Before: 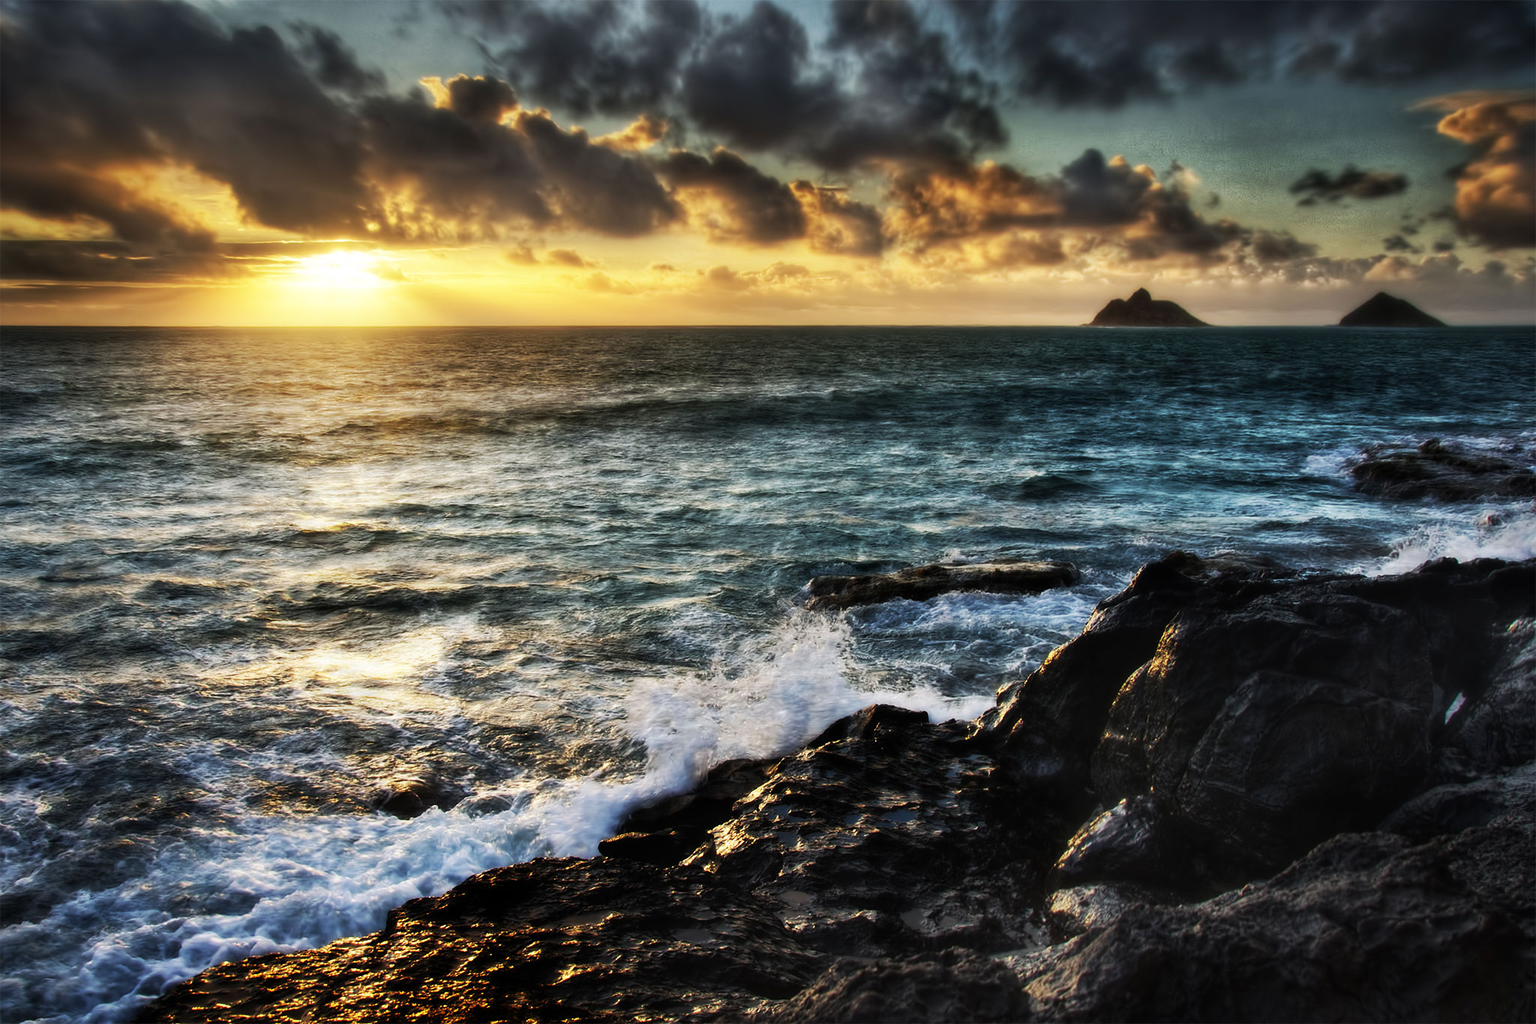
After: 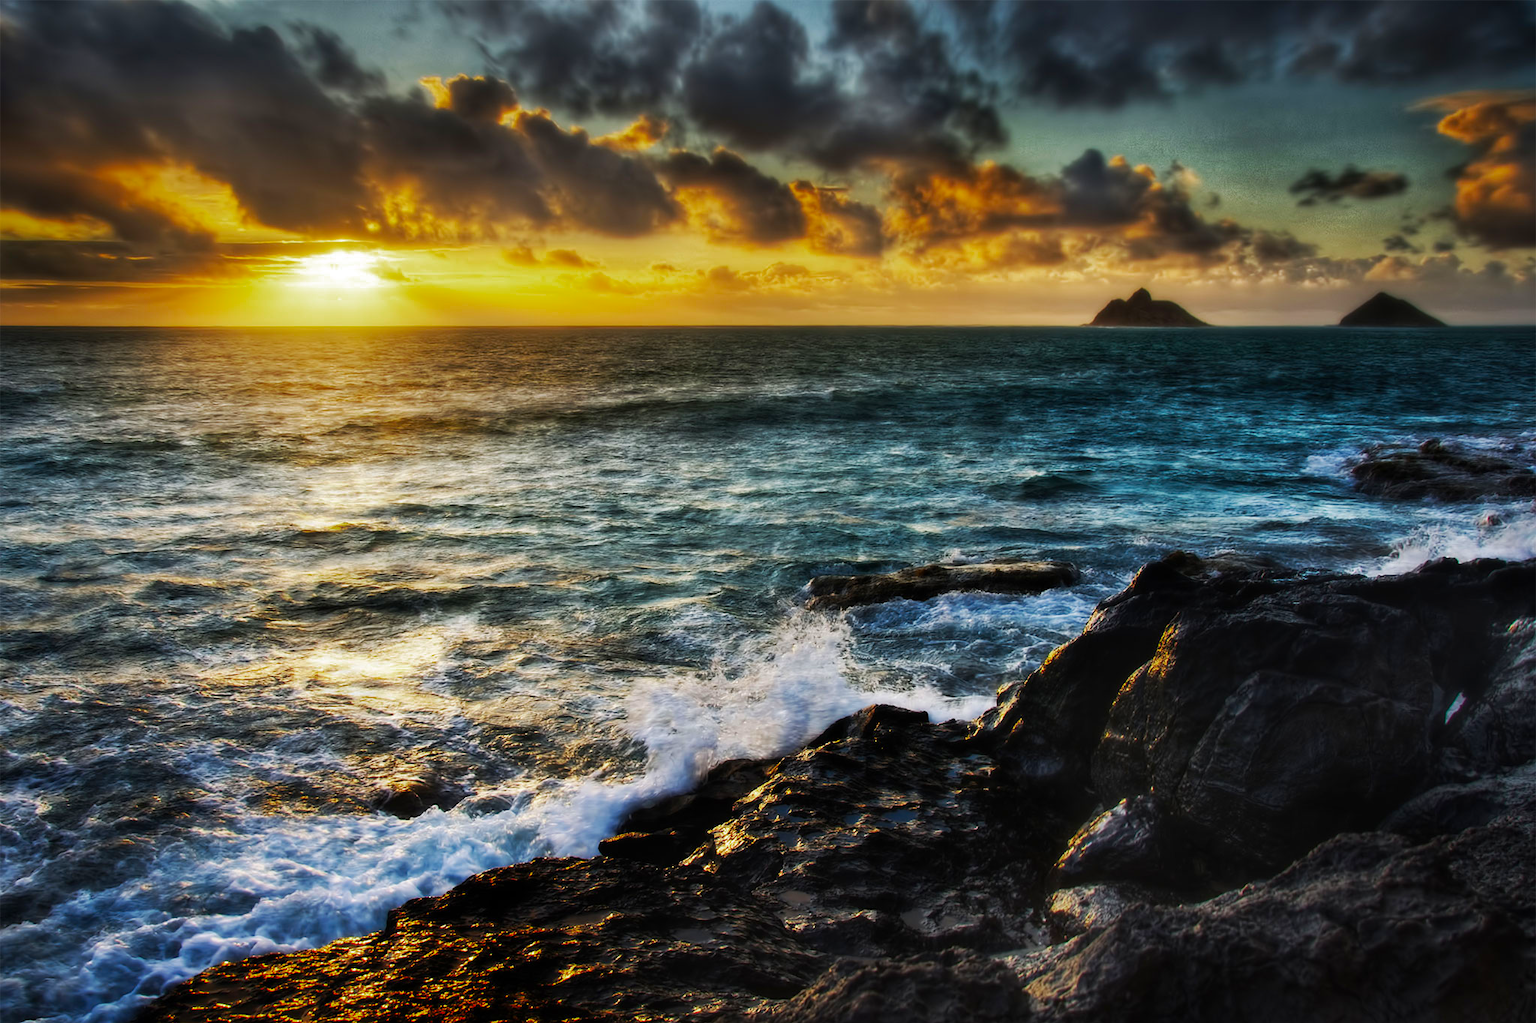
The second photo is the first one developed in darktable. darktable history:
color zones: curves: ch0 [(0, 0.425) (0.143, 0.422) (0.286, 0.42) (0.429, 0.419) (0.571, 0.419) (0.714, 0.42) (0.857, 0.422) (1, 0.425)]; ch1 [(0, 0.666) (0.143, 0.669) (0.286, 0.671) (0.429, 0.67) (0.571, 0.67) (0.714, 0.67) (0.857, 0.67) (1, 0.666)]
